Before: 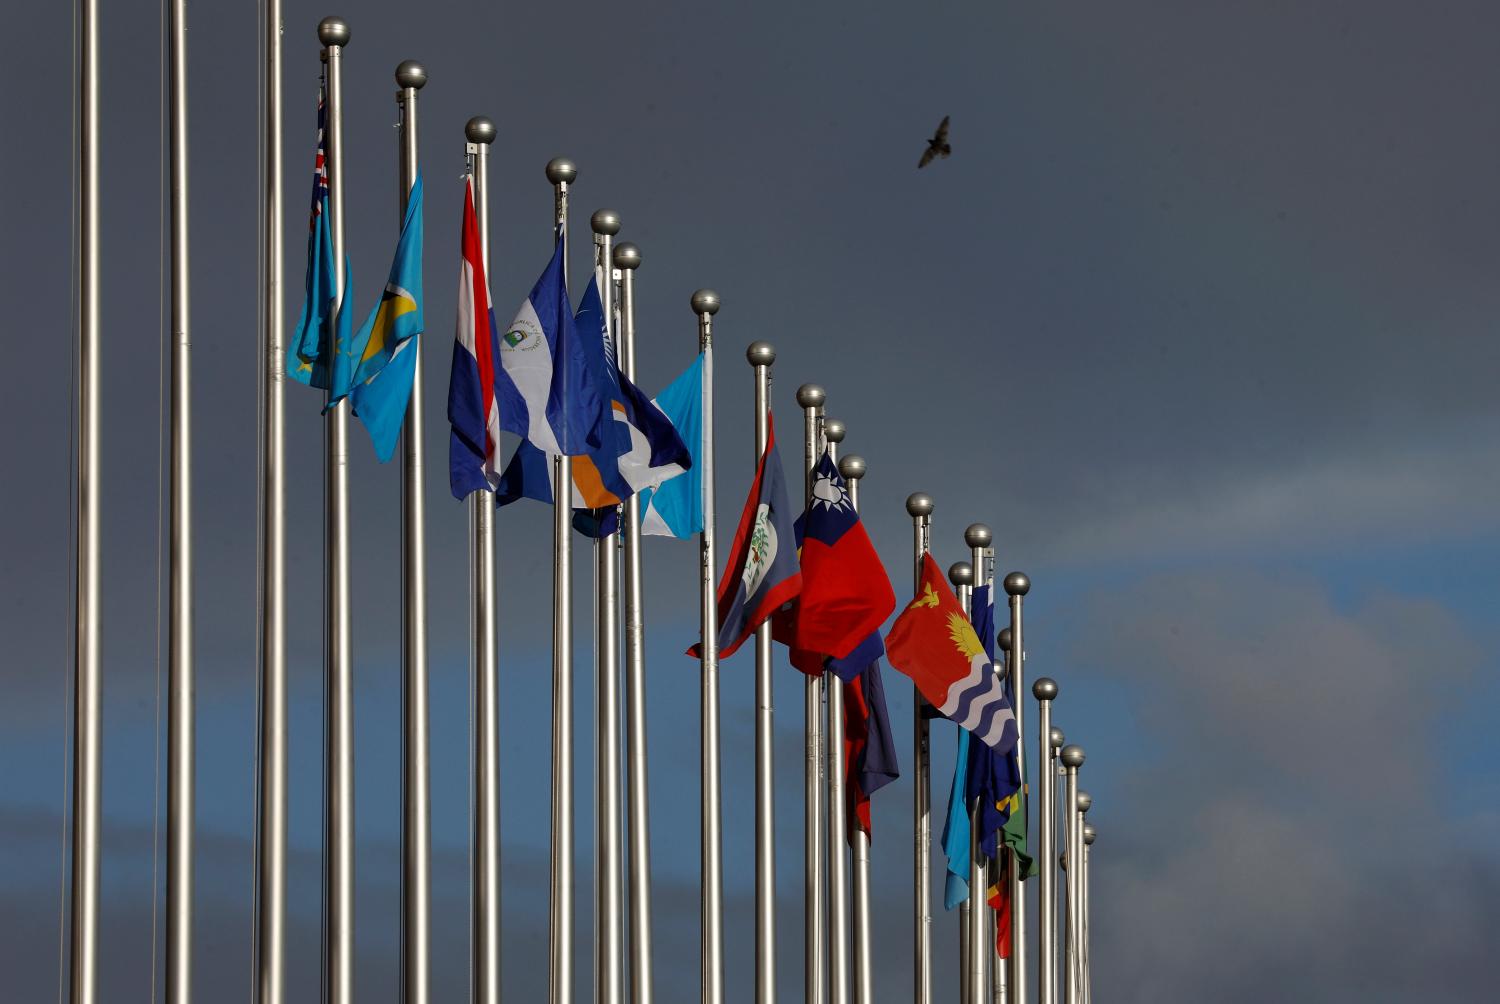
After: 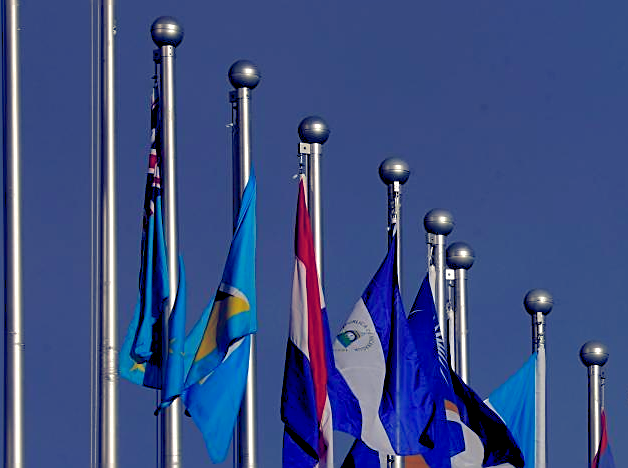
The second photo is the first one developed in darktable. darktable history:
crop and rotate: left 11.161%, top 0.071%, right 46.938%, bottom 53.271%
color balance rgb: shadows lift › luminance -40.993%, shadows lift › chroma 14.444%, shadows lift › hue 259.31°, power › chroma 0.321%, power › hue 22.33°, global offset › luminance -0.284%, global offset › chroma 0.316%, global offset › hue 260.12°, perceptual saturation grading › global saturation 0.698%, global vibrance 19.406%
sharpen: on, module defaults
shadows and highlights: on, module defaults
